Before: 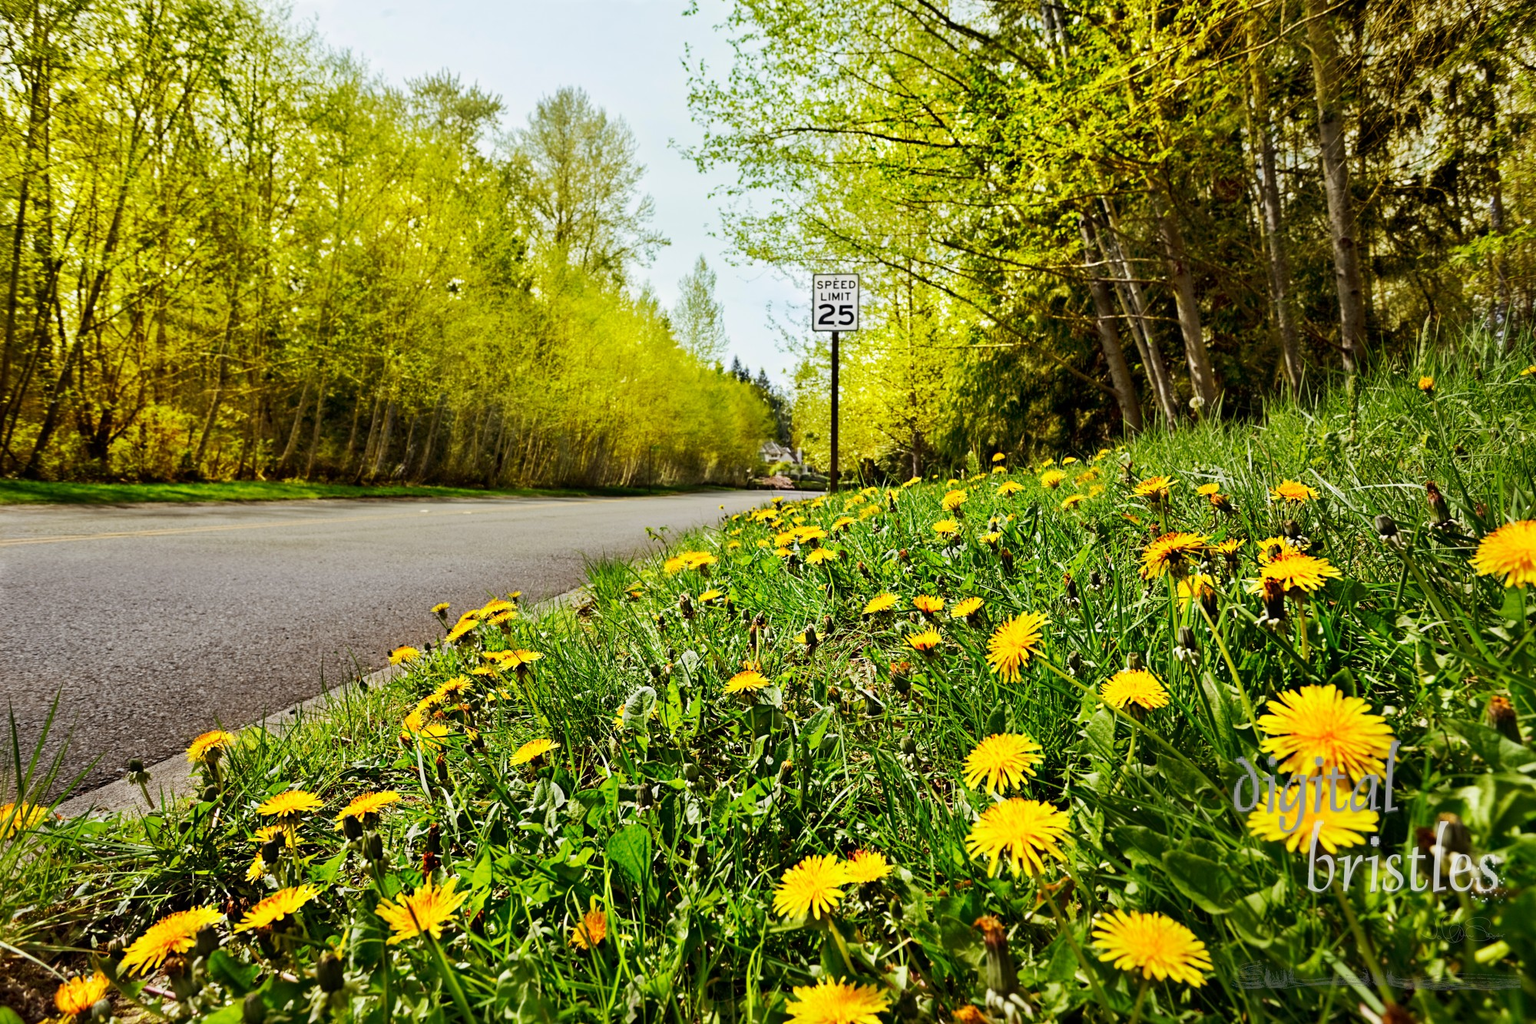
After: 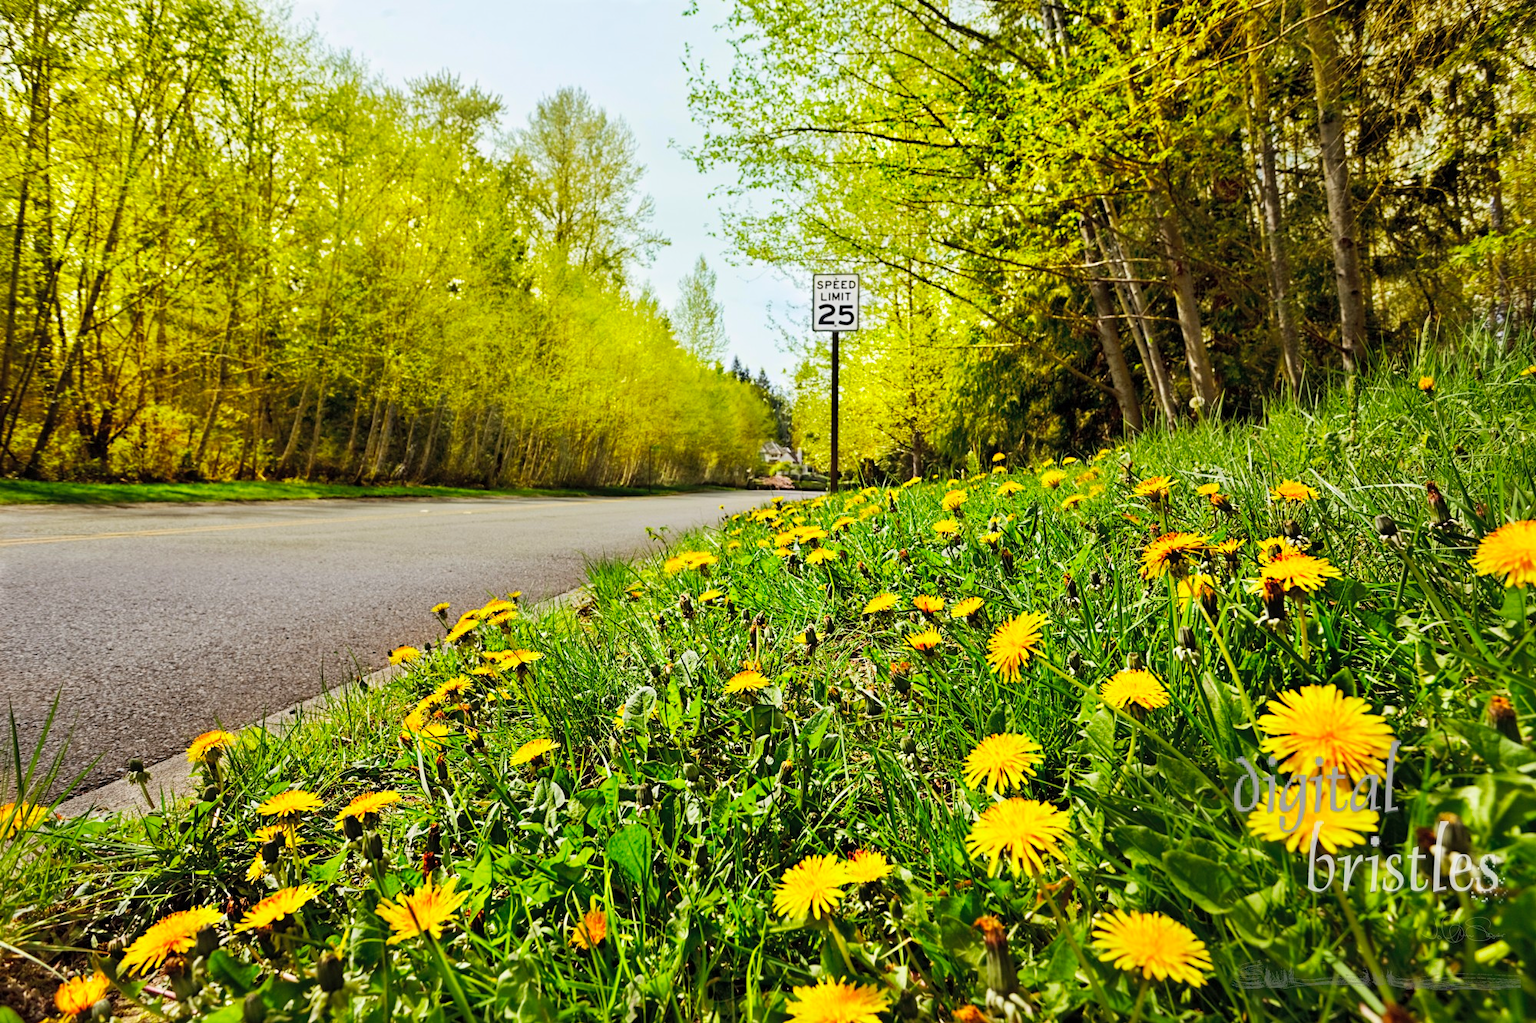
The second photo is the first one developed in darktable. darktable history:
contrast equalizer: octaves 7, y [[0.5, 0.5, 0.5, 0.512, 0.552, 0.62], [0.5 ×6], [0.5 ×4, 0.504, 0.553], [0 ×6], [0 ×6]], mix 0.311
contrast brightness saturation: brightness 0.095, saturation 0.192
